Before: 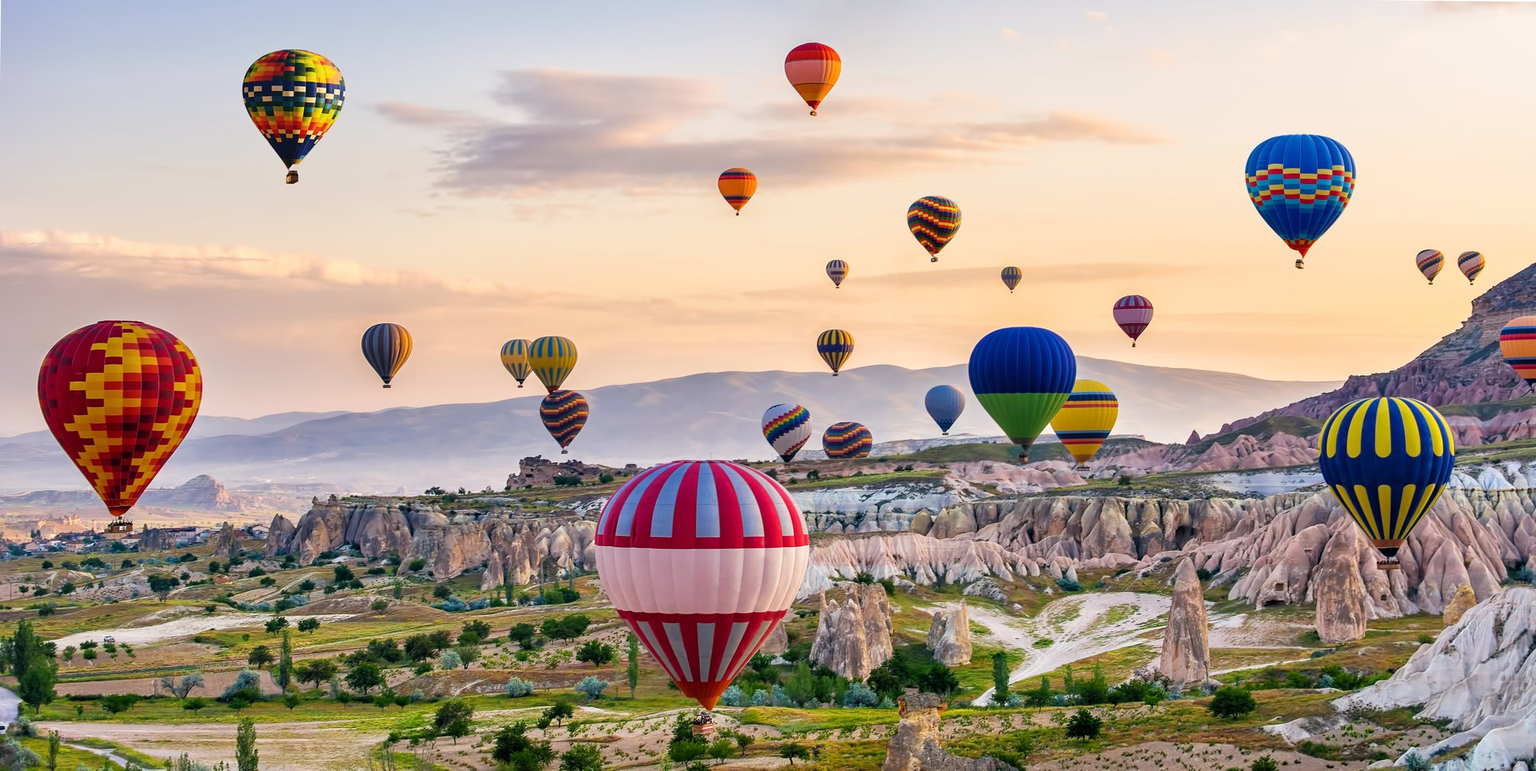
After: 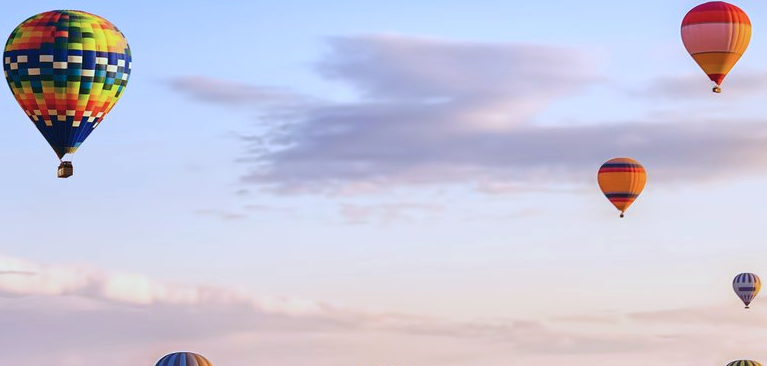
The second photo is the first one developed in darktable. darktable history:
crop: left 15.656%, top 5.458%, right 44.39%, bottom 56.51%
shadows and highlights: shadows 25.35, highlights -24.58
color calibration: illuminant custom, x 0.39, y 0.392, temperature 3870.06 K
